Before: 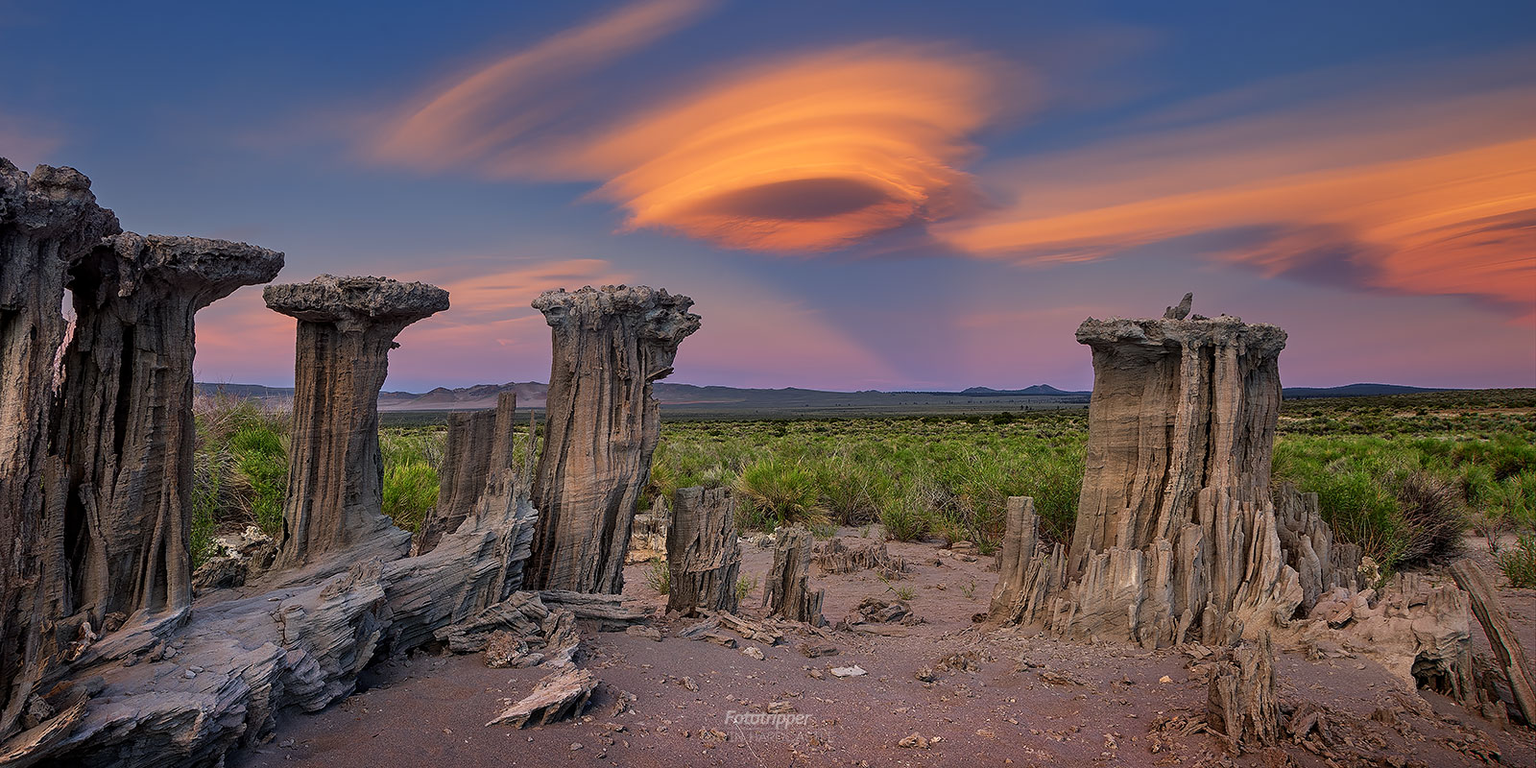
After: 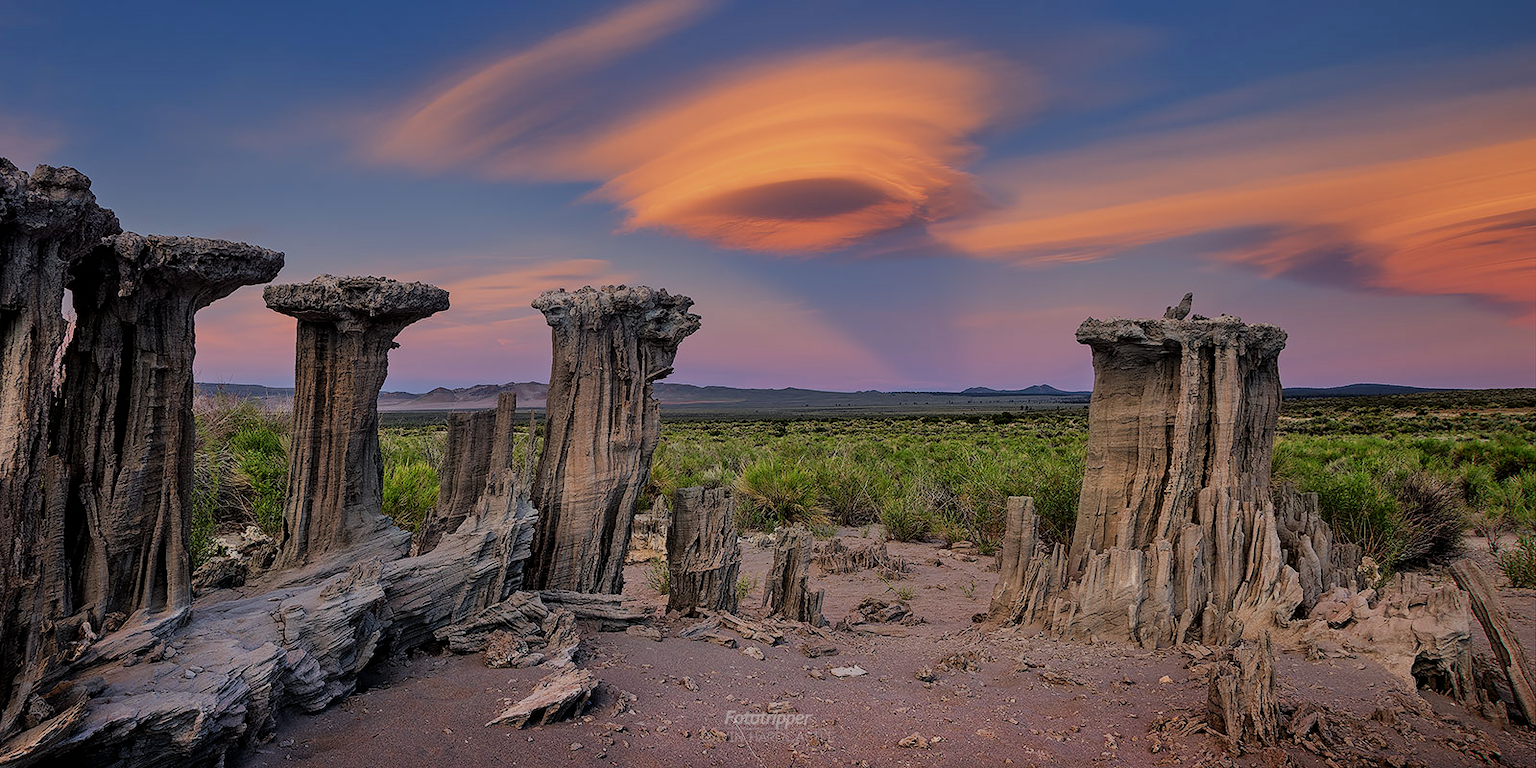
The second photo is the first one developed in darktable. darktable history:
tone equalizer: on, module defaults
filmic rgb: black relative exposure -7.65 EV, white relative exposure 4.56 EV, hardness 3.61
